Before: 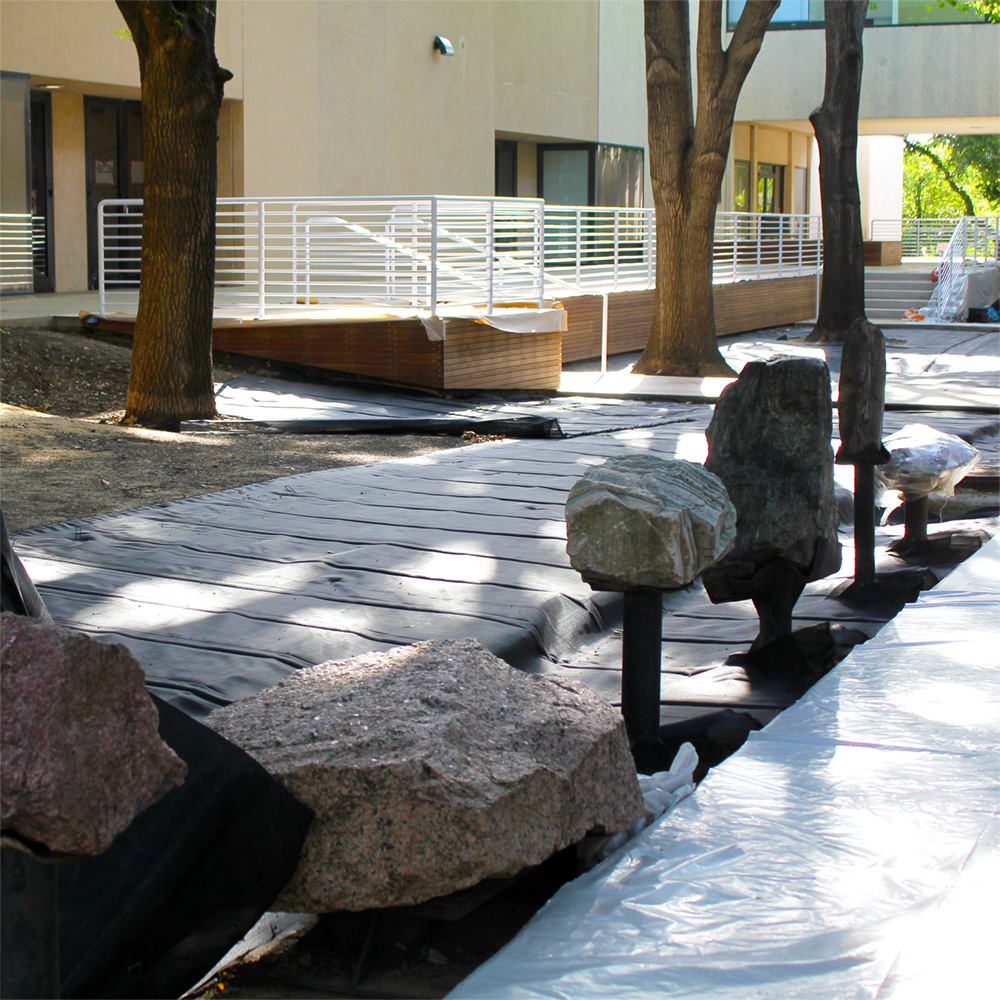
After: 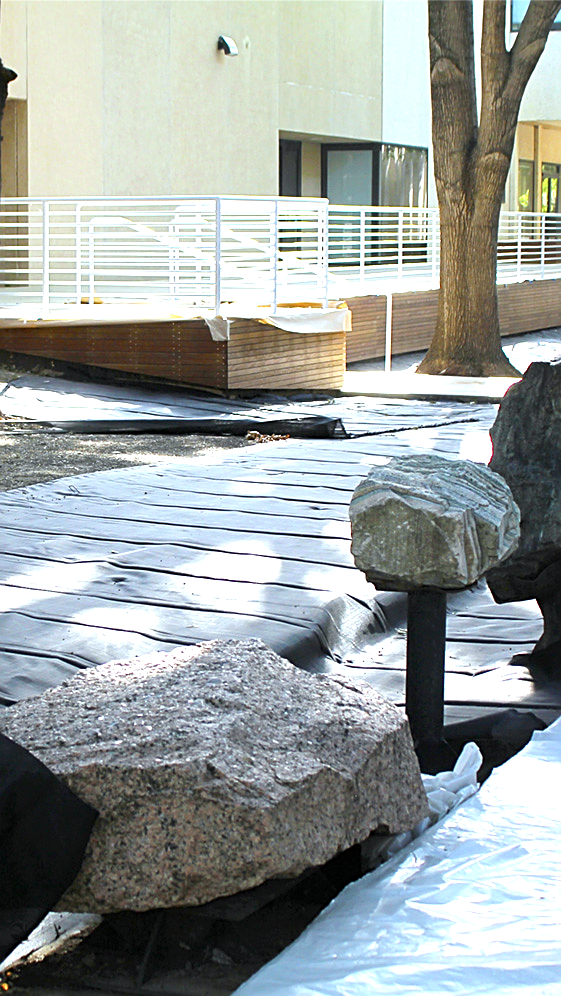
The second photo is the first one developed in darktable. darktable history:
color correction: saturation 0.85
exposure: black level correction 0, exposure 1 EV, compensate highlight preservation false
sharpen: amount 0.6
crop: left 21.674%, right 22.086%
white balance: red 0.925, blue 1.046
